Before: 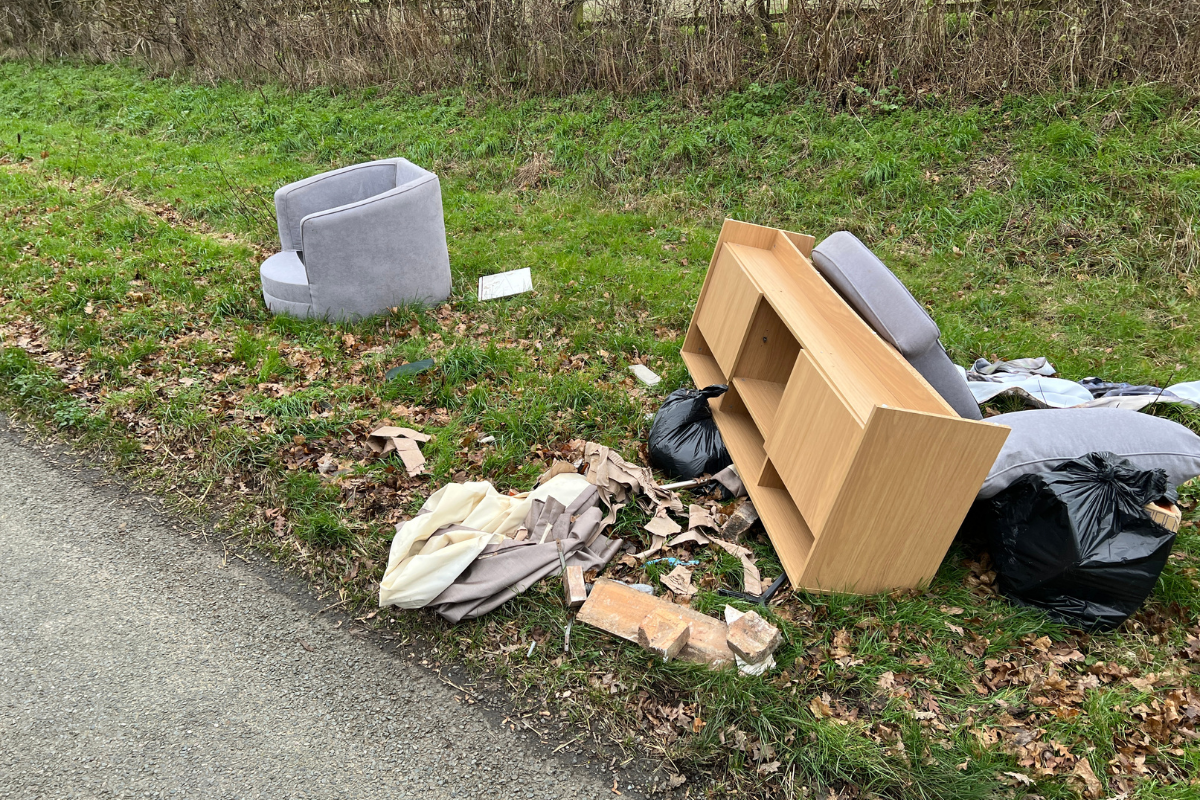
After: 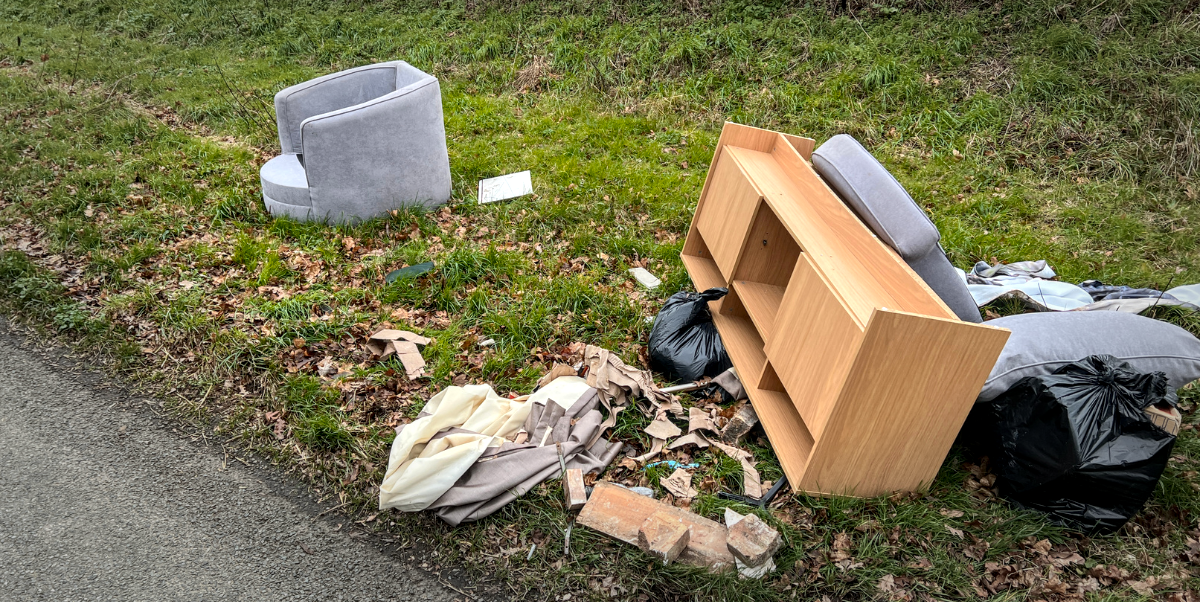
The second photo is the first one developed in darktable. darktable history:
crop and rotate: top 12.271%, bottom 12.362%
color zones: curves: ch1 [(0.235, 0.558) (0.75, 0.5)]; ch2 [(0.25, 0.462) (0.749, 0.457)]
local contrast: highlights 37%, detail 134%
vignetting: fall-off start 65.79%, fall-off radius 39.83%, brightness -0.458, saturation -0.294, center (0.04, -0.096), automatic ratio true, width/height ratio 0.67
